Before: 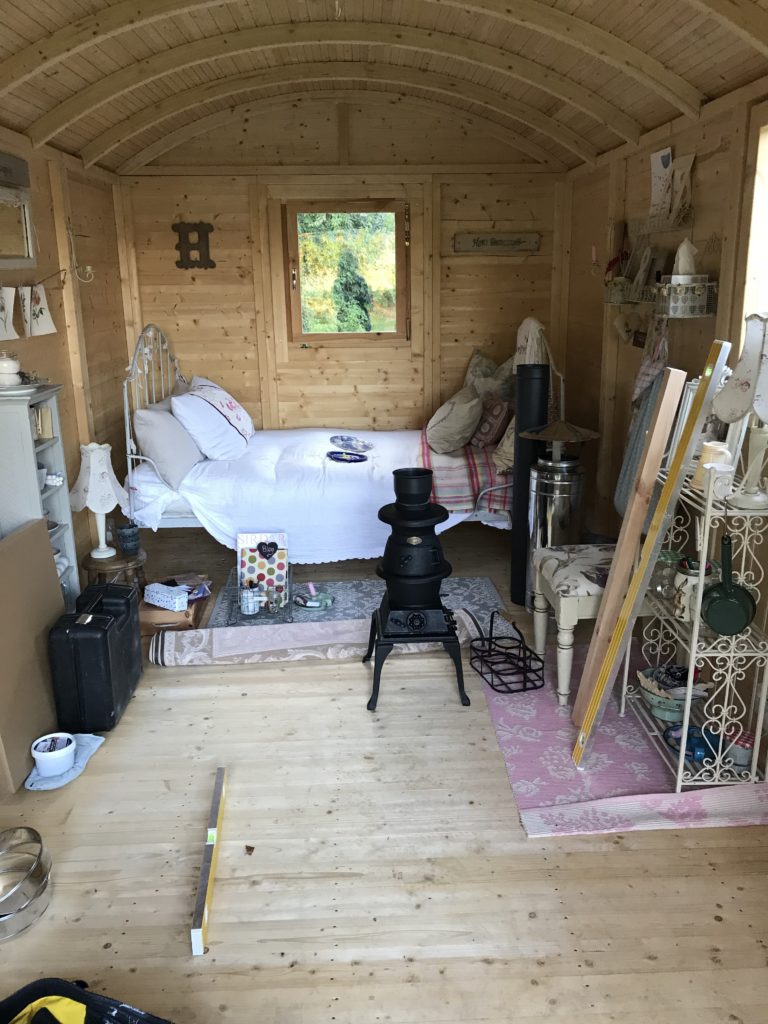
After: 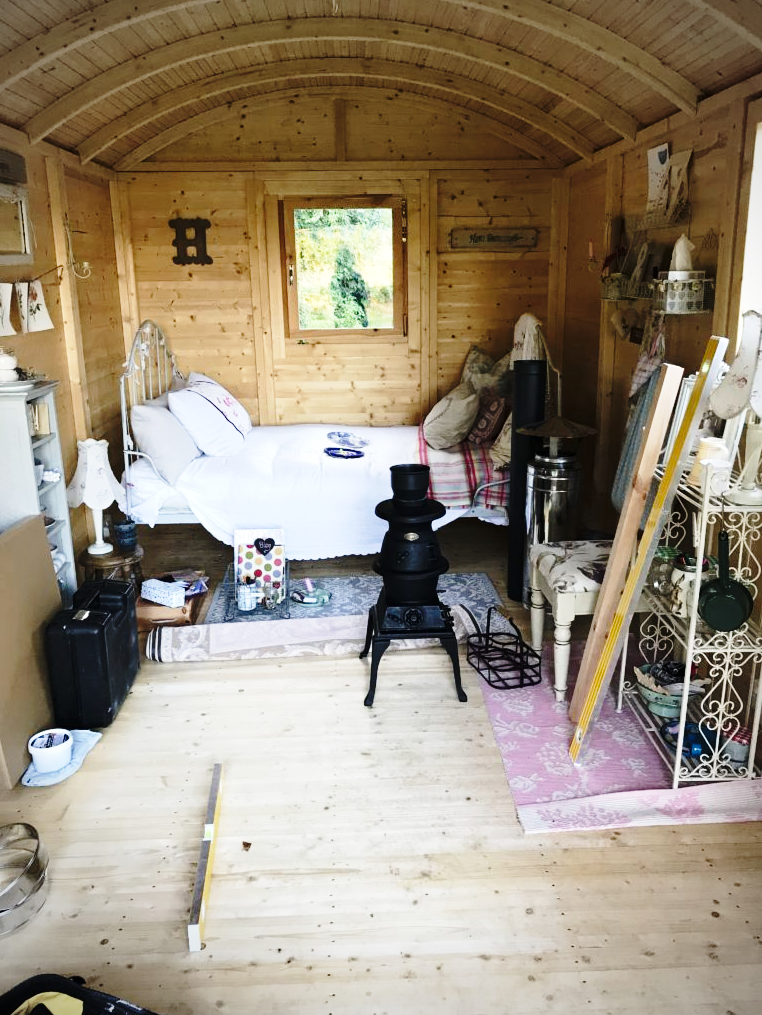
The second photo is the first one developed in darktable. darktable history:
base curve: curves: ch0 [(0, 0) (0.04, 0.03) (0.133, 0.232) (0.448, 0.748) (0.843, 0.968) (1, 1)], preserve colors none
vignetting: on, module defaults
crop: left 0.434%, top 0.485%, right 0.244%, bottom 0.386%
